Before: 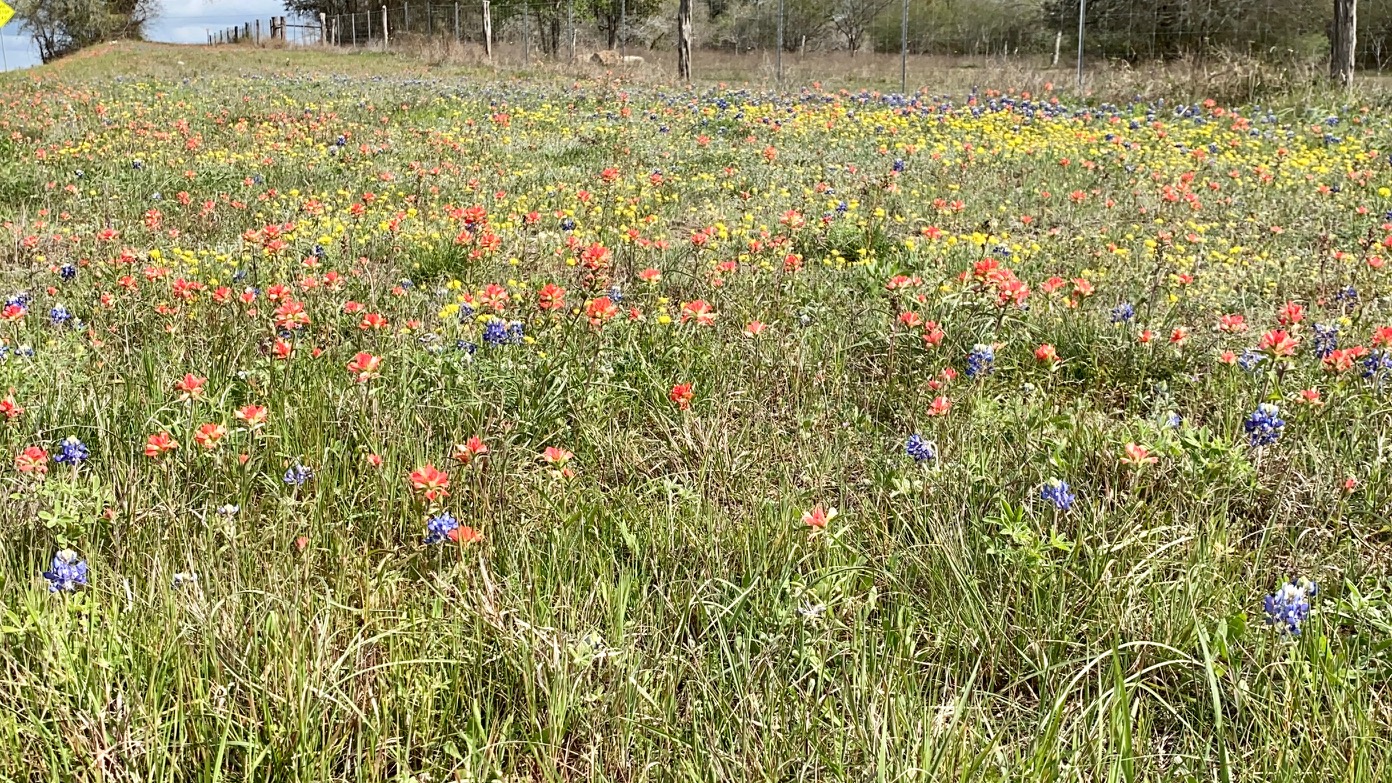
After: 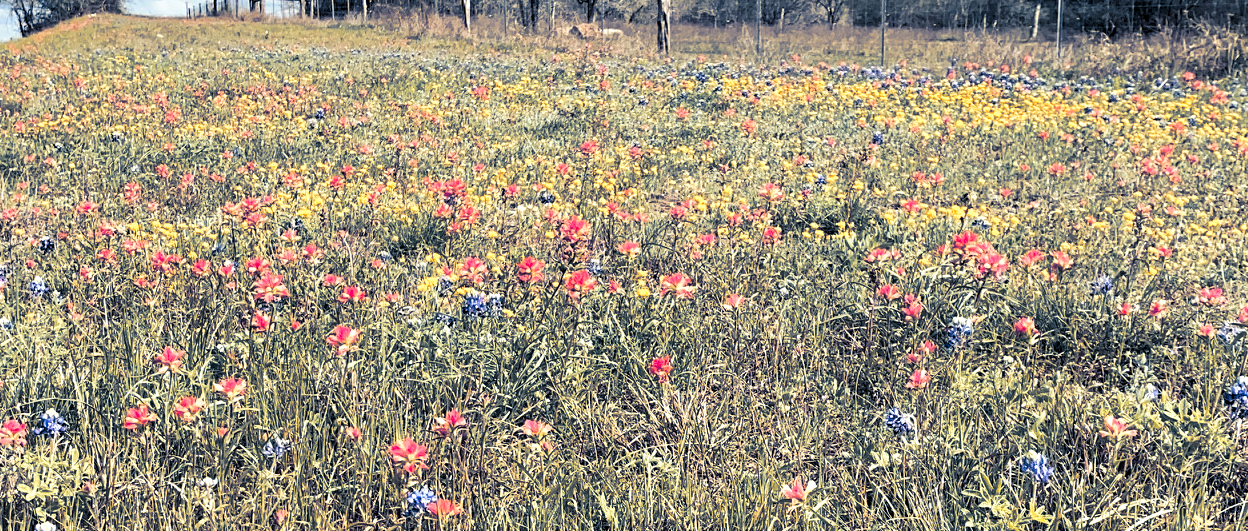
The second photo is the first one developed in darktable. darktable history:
color zones: curves: ch1 [(0.263, 0.53) (0.376, 0.287) (0.487, 0.512) (0.748, 0.547) (1, 0.513)]; ch2 [(0.262, 0.45) (0.751, 0.477)], mix 31.98%
crop: left 1.509%, top 3.452%, right 7.696%, bottom 28.452%
rgb levels: levels [[0.01, 0.419, 0.839], [0, 0.5, 1], [0, 0.5, 1]]
split-toning: shadows › hue 226.8°, shadows › saturation 0.84
